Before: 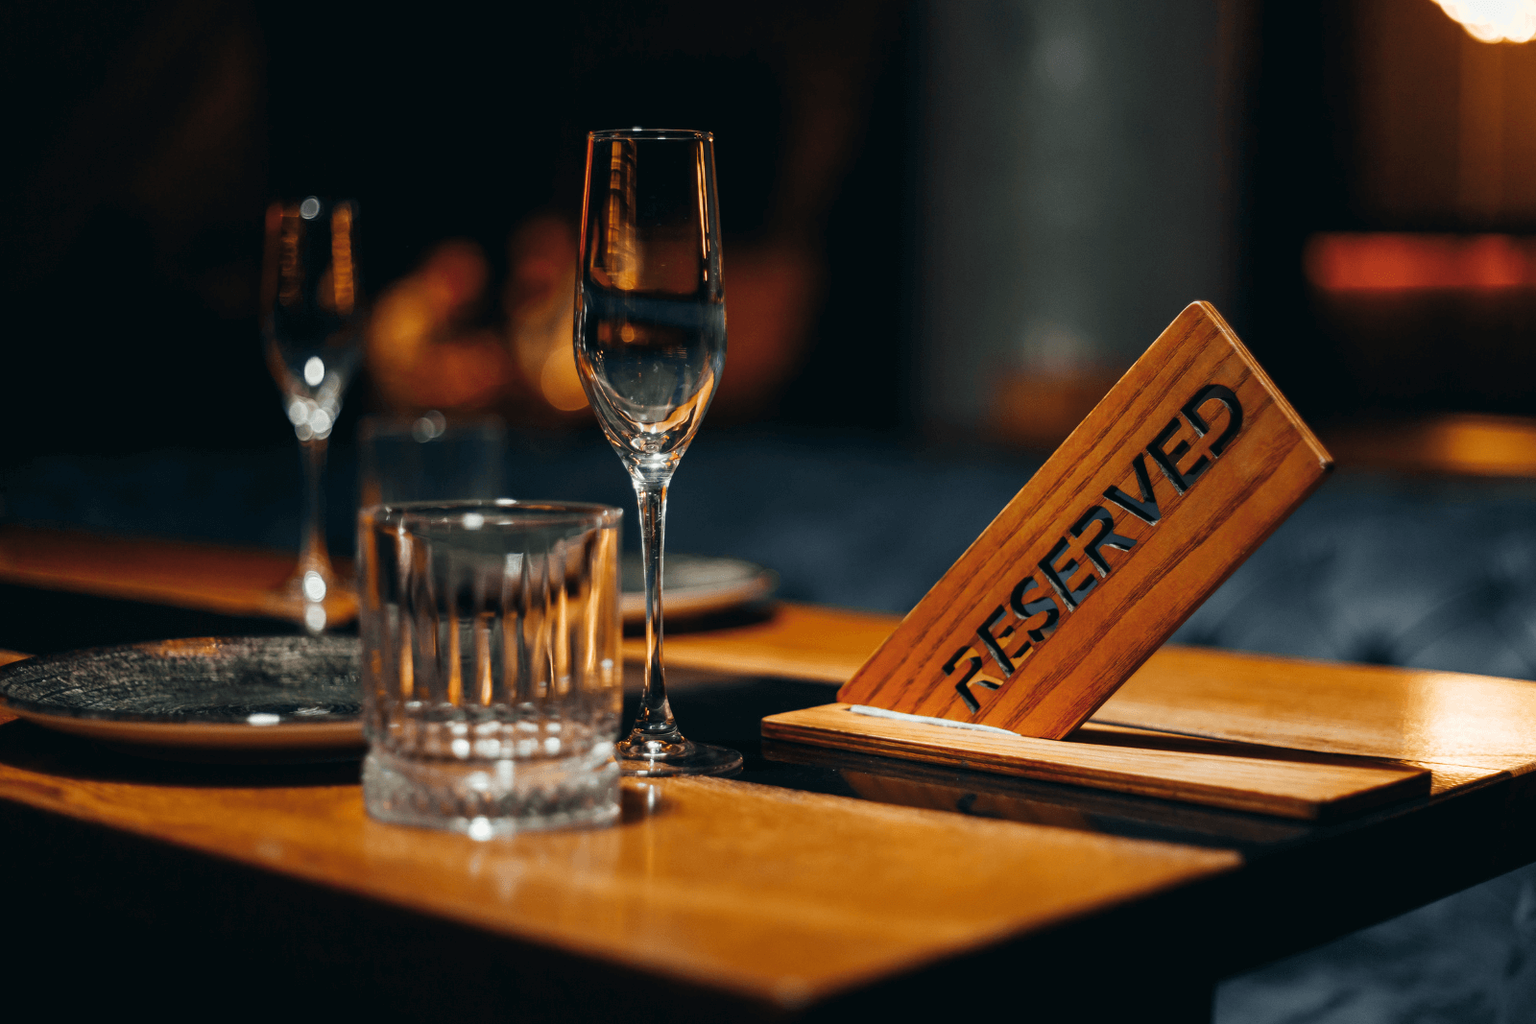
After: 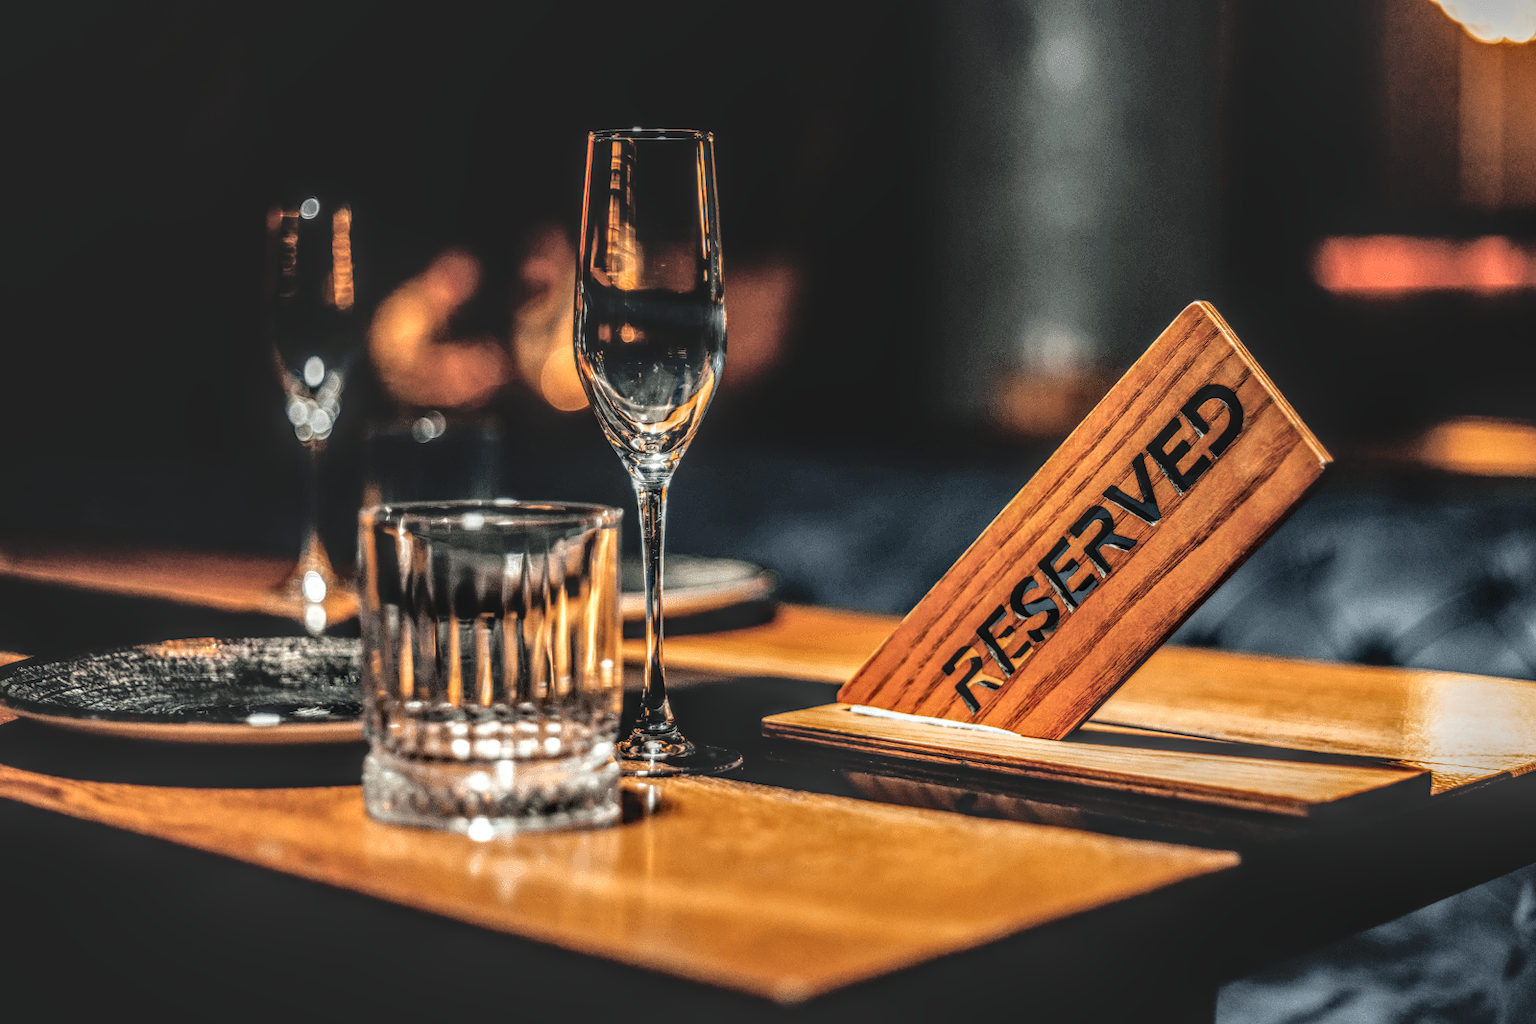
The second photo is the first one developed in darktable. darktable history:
filmic rgb: black relative exposure -7.75 EV, white relative exposure 4.4 EV, threshold 3 EV, hardness 3.76, latitude 50%, contrast 1.1, color science v5 (2021), contrast in shadows safe, contrast in highlights safe, enable highlight reconstruction true
contrast brightness saturation: contrast -0.28
local contrast: highlights 0%, shadows 0%, detail 300%, midtone range 0.3
